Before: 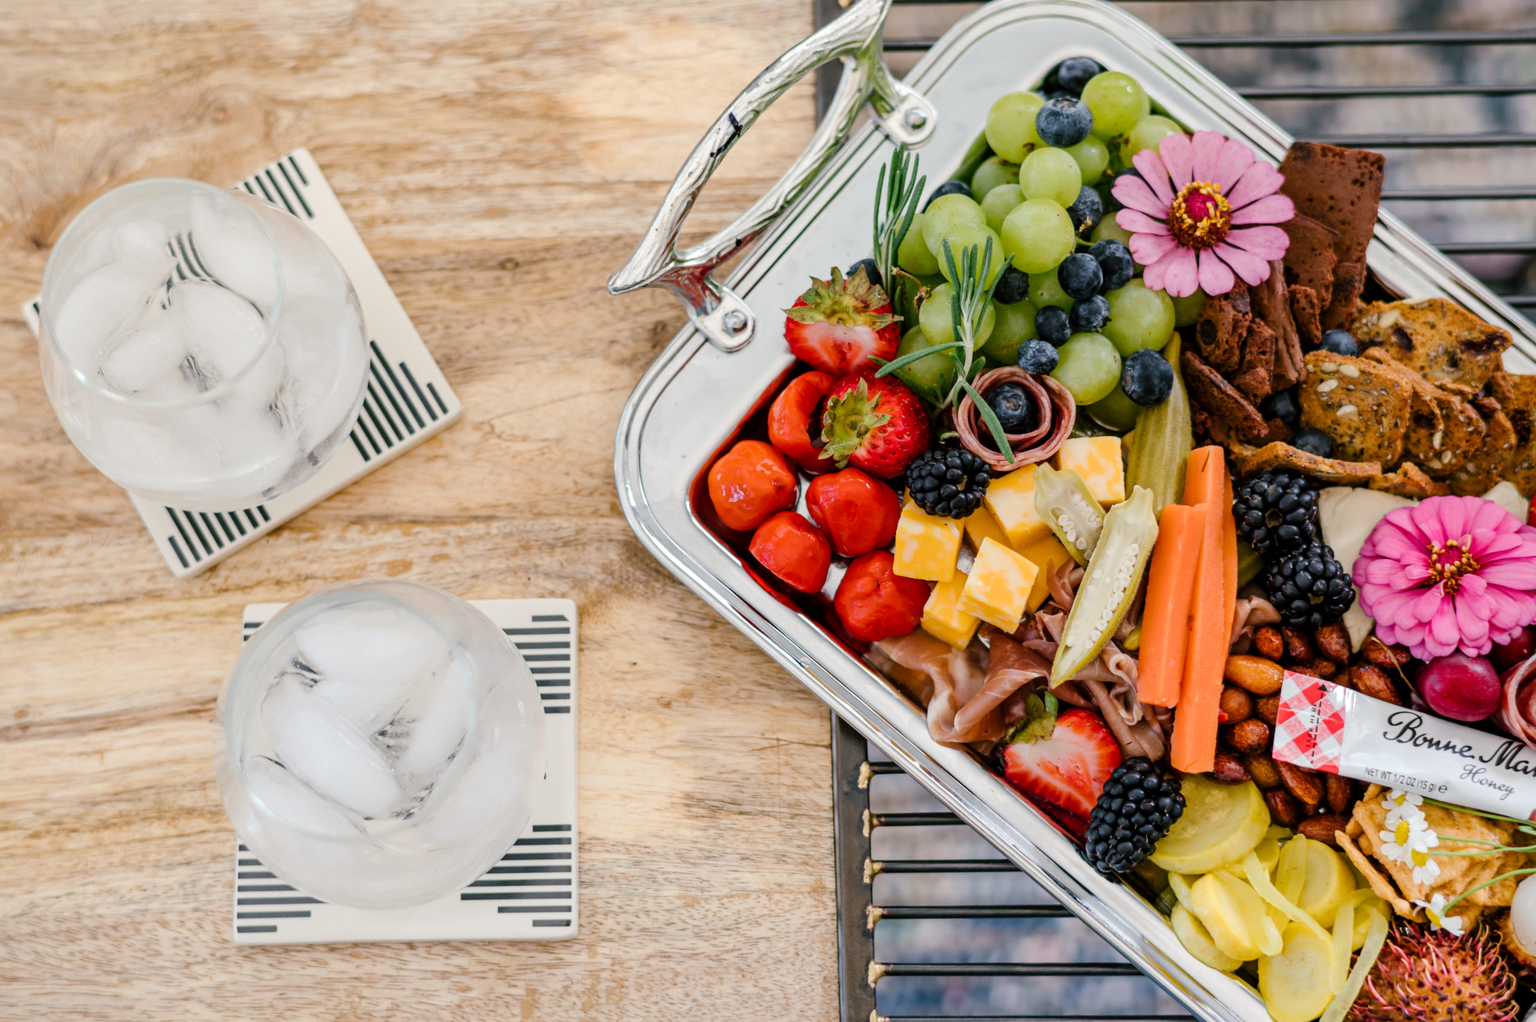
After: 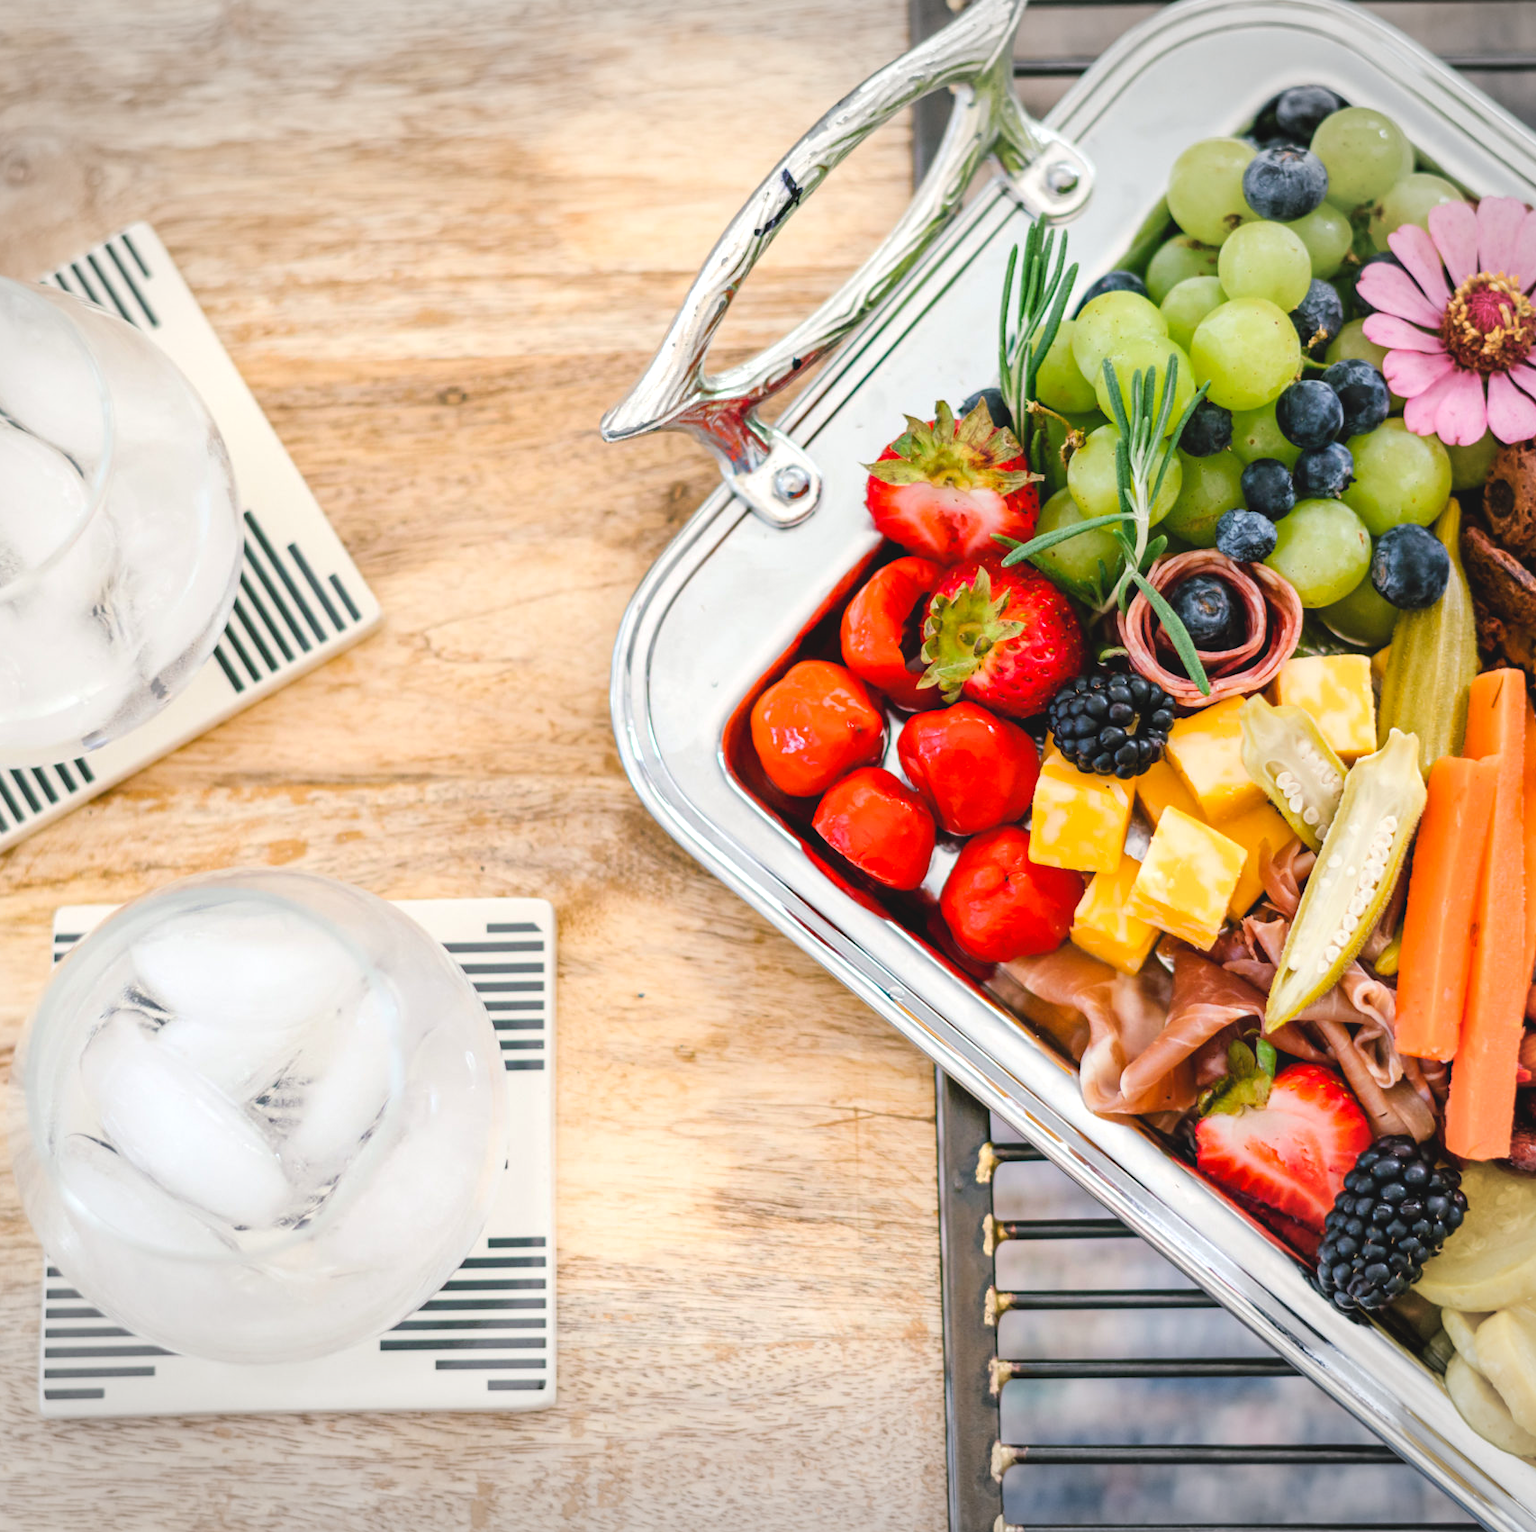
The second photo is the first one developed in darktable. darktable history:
vignetting: fall-off start 100%, brightness -0.282, width/height ratio 1.31
exposure: exposure 0.564 EV, compensate highlight preservation false
contrast brightness saturation: contrast -0.1, brightness 0.05, saturation 0.08
crop and rotate: left 13.537%, right 19.796%
